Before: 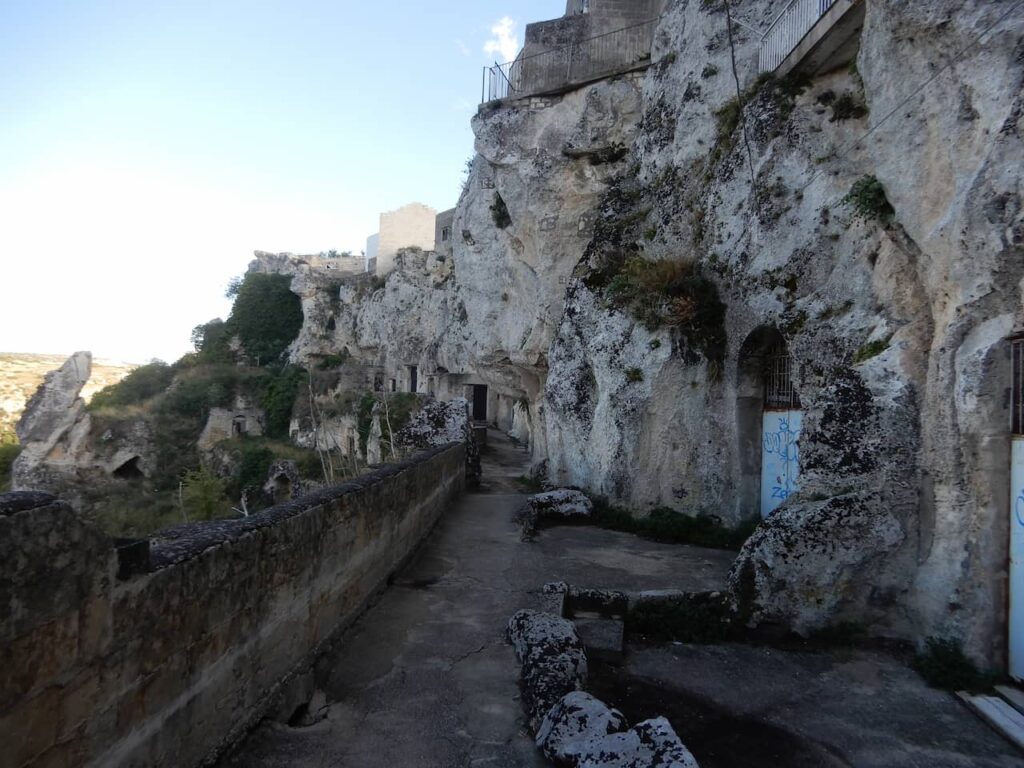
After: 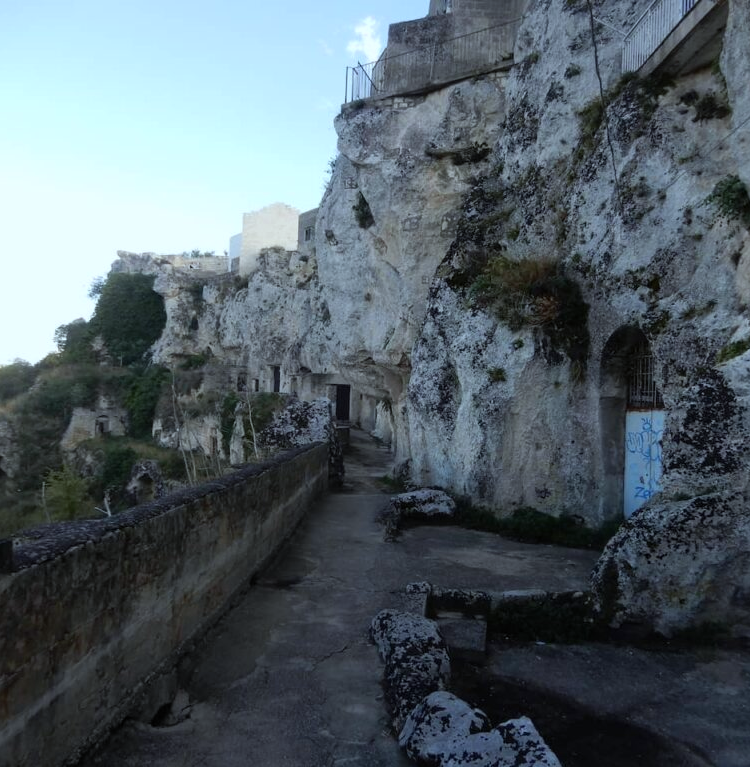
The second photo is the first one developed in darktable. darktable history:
white balance: red 0.925, blue 1.046
base curve: exposure shift 0, preserve colors none
crop: left 13.443%, right 13.31%
